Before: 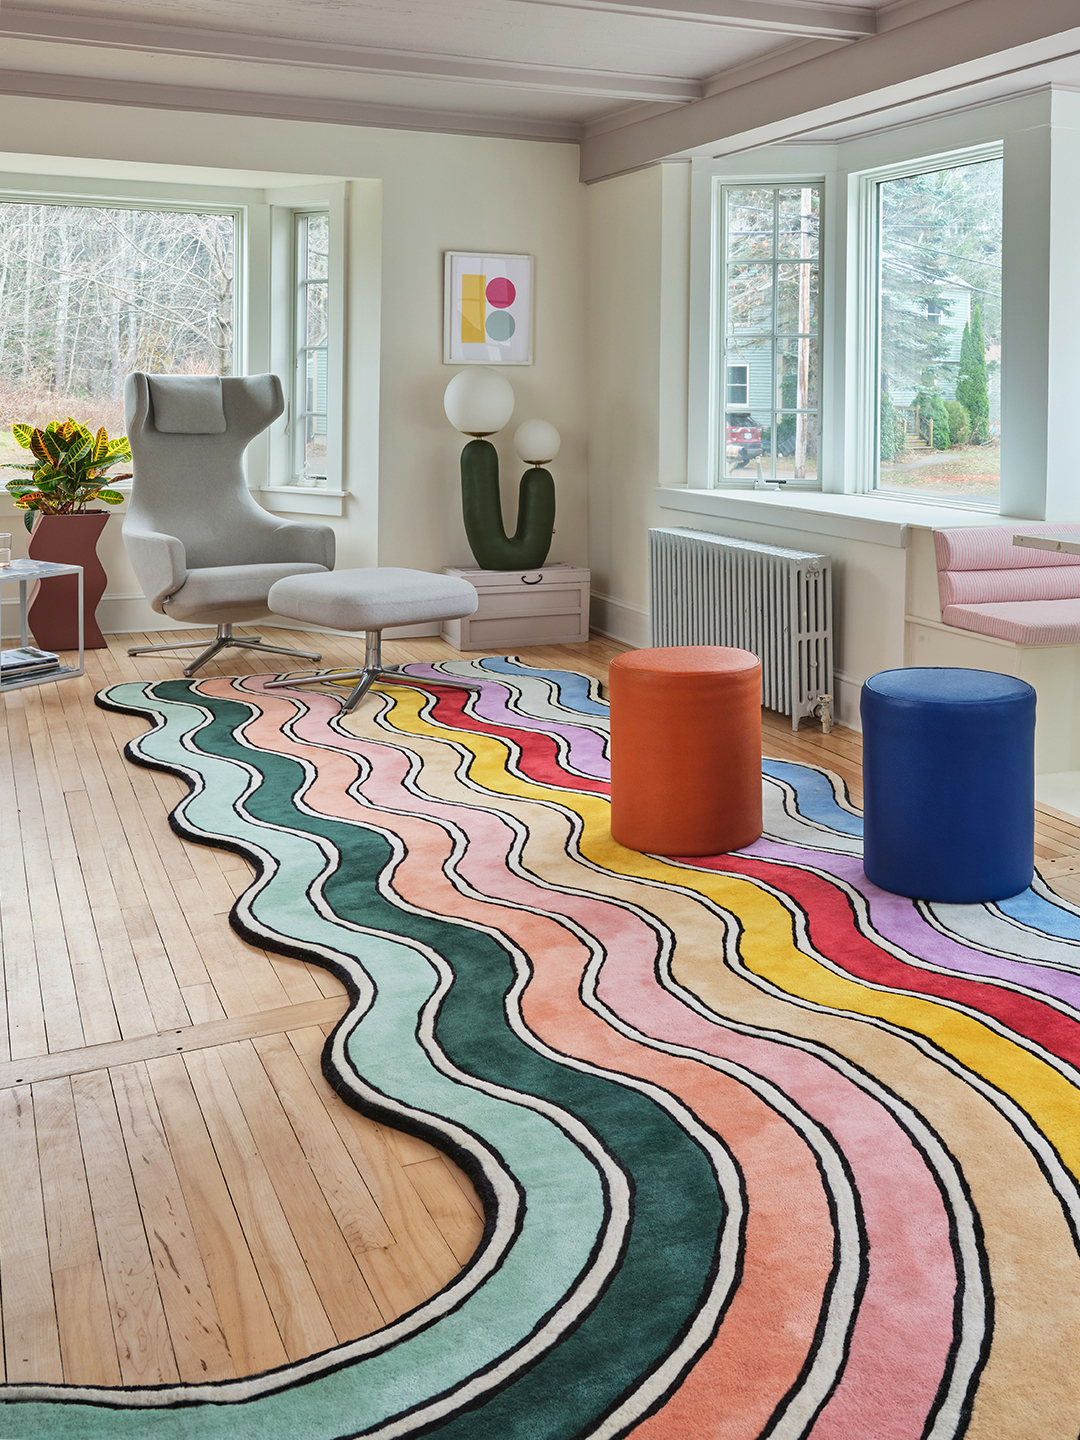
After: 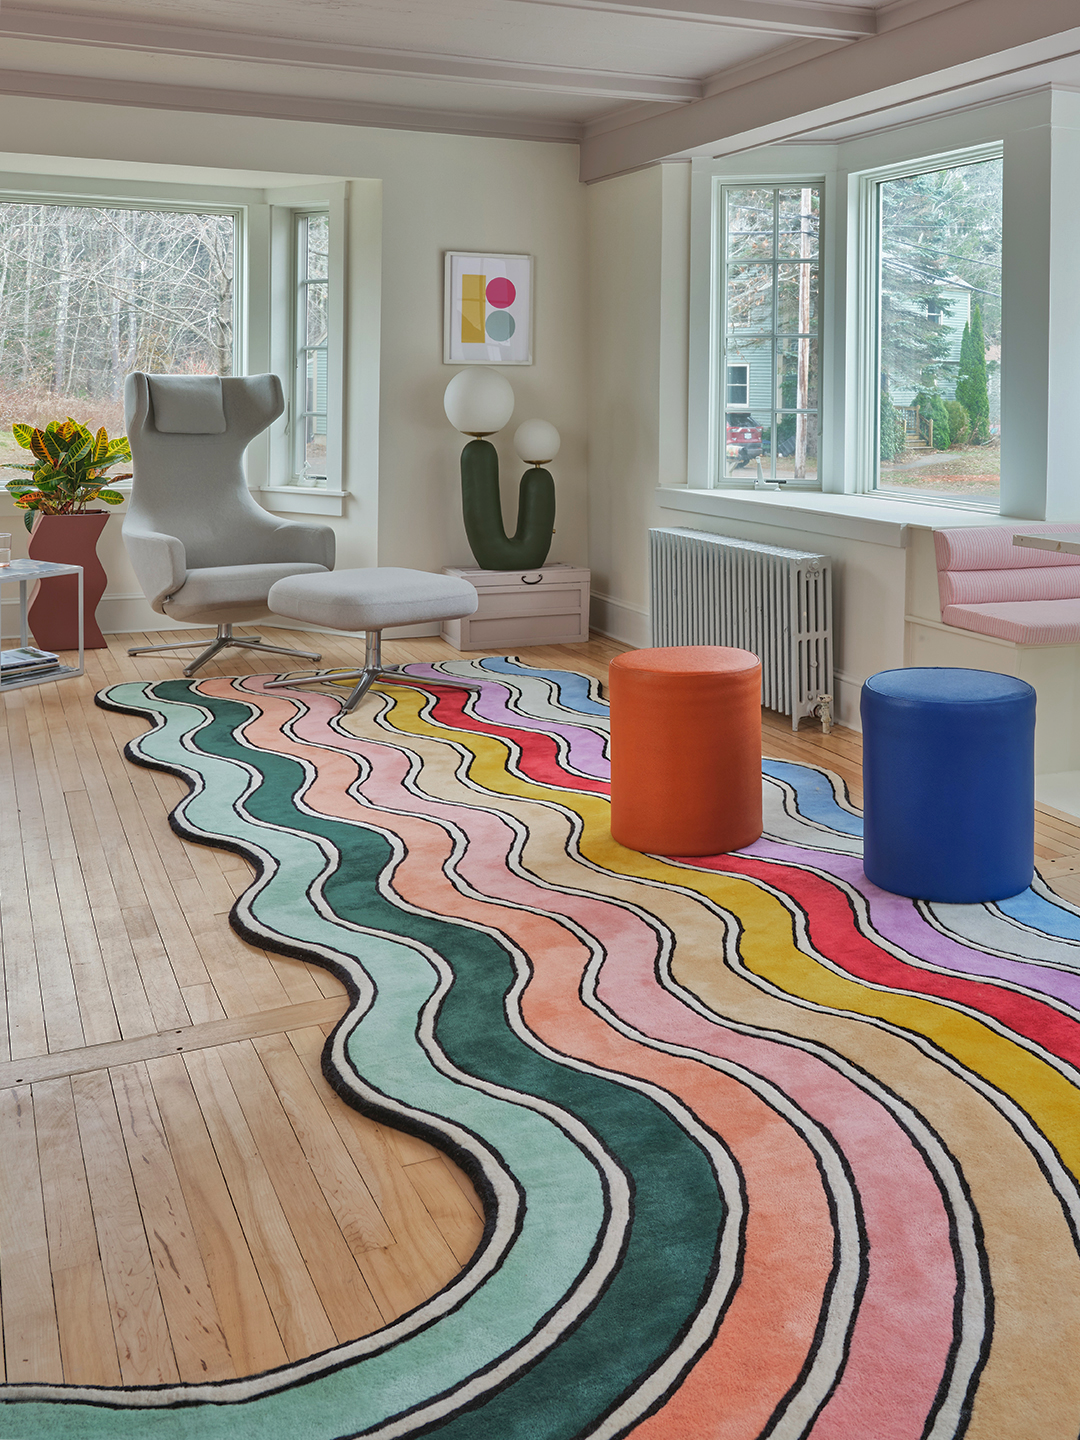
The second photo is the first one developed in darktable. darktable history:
color zones: curves: ch0 [(0, 0.5) (0.143, 0.5) (0.286, 0.456) (0.429, 0.5) (0.571, 0.5) (0.714, 0.5) (0.857, 0.5) (1, 0.5)]; ch1 [(0, 0.5) (0.143, 0.5) (0.286, 0.422) (0.429, 0.5) (0.571, 0.5) (0.714, 0.5) (0.857, 0.5) (1, 0.5)]
shadows and highlights: highlights -60.1, highlights color adjustment 49.87%
